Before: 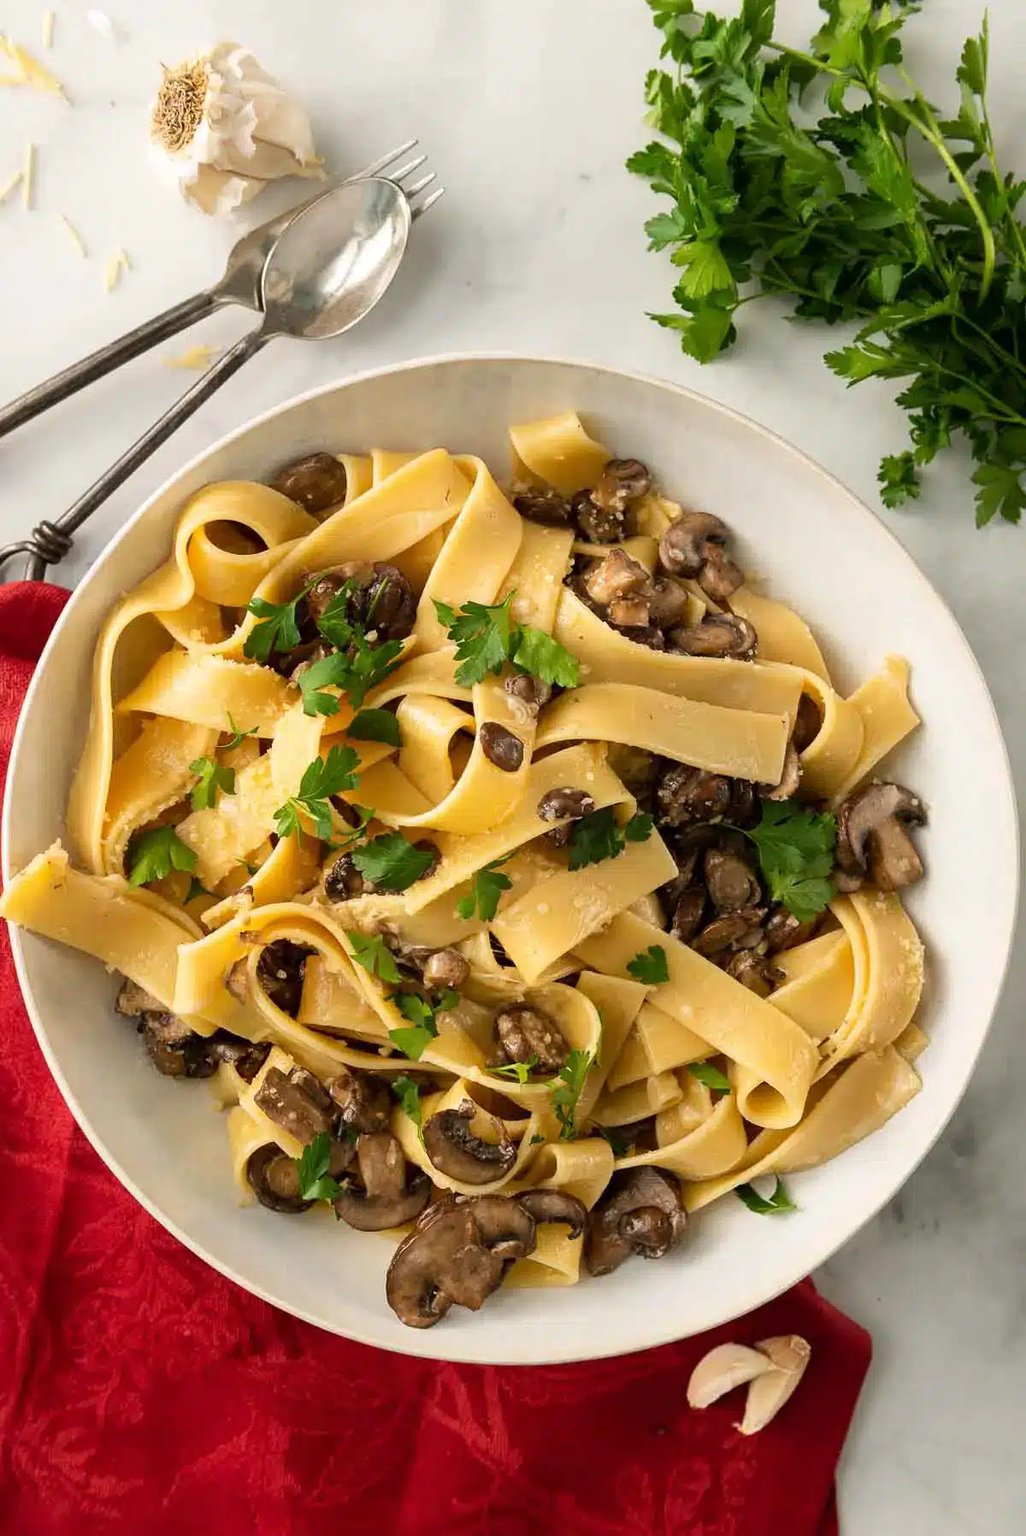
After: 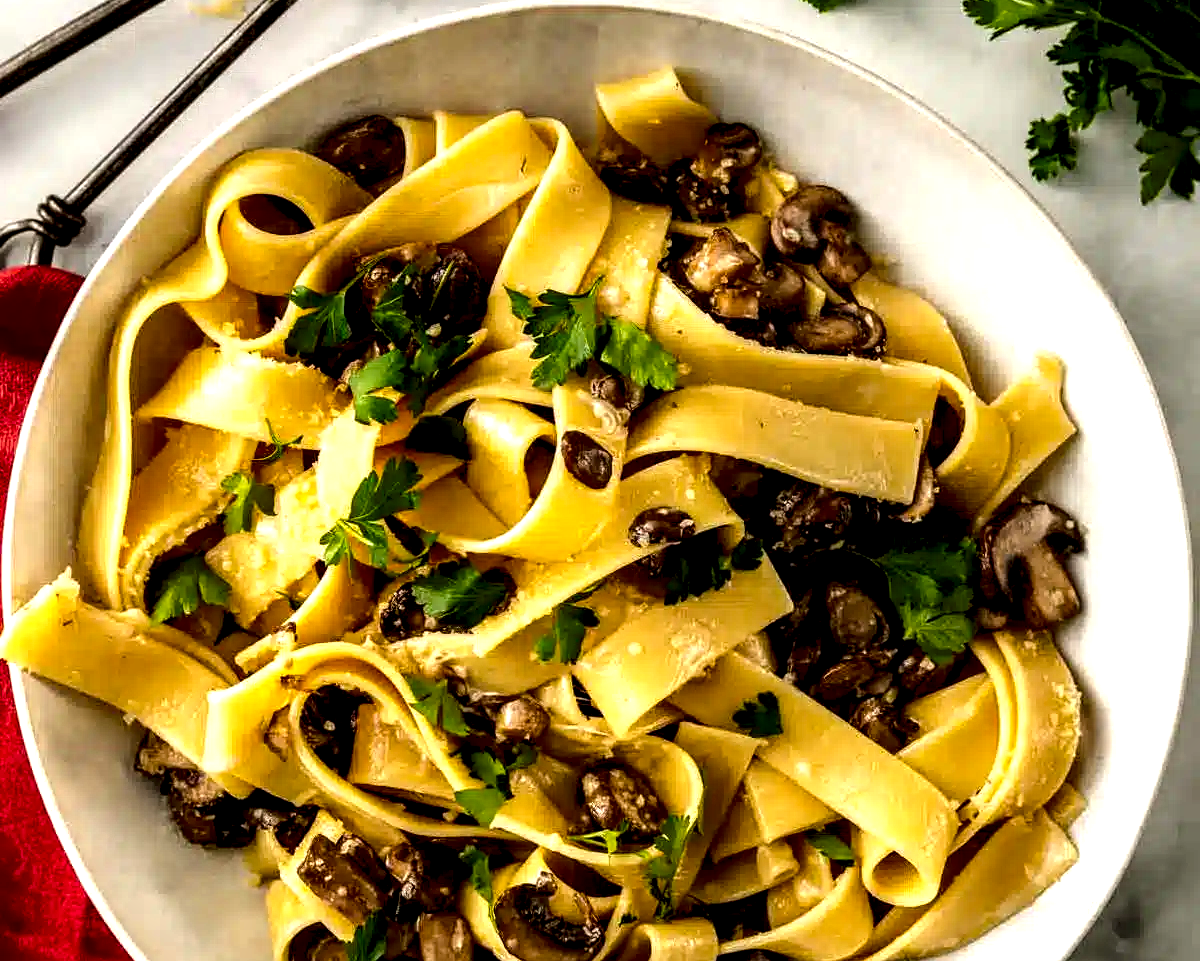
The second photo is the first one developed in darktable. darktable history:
local contrast: shadows 185%, detail 225%
crop and rotate: top 23.043%, bottom 23.437%
color balance rgb: perceptual saturation grading › global saturation 20%, global vibrance 20%
